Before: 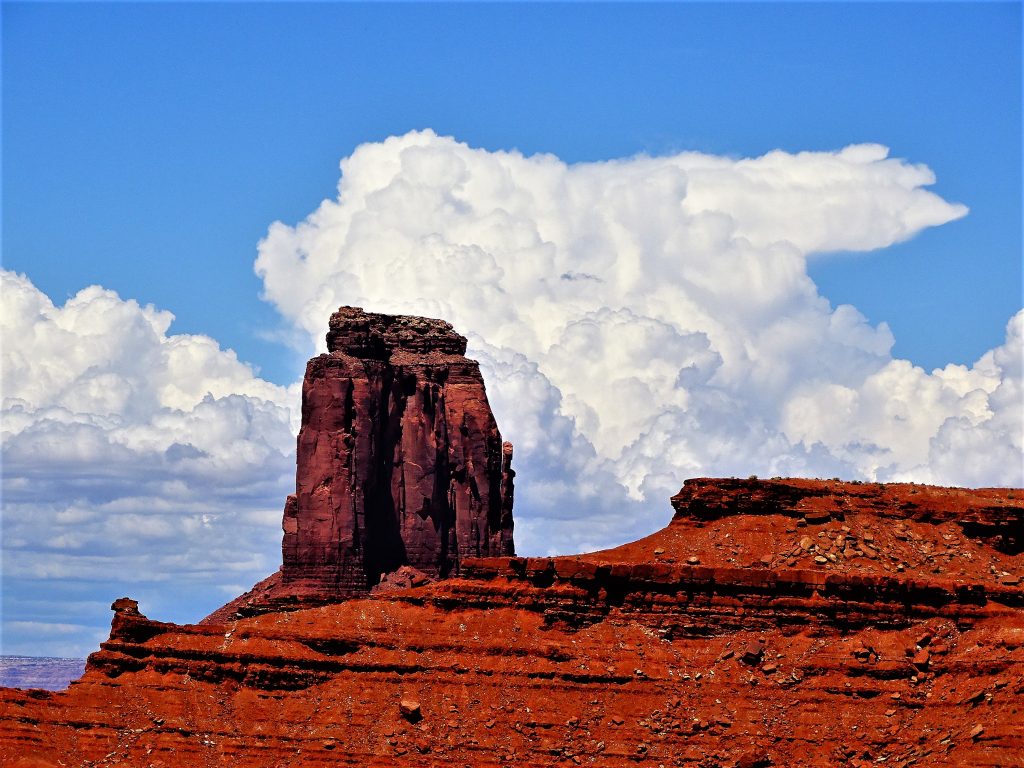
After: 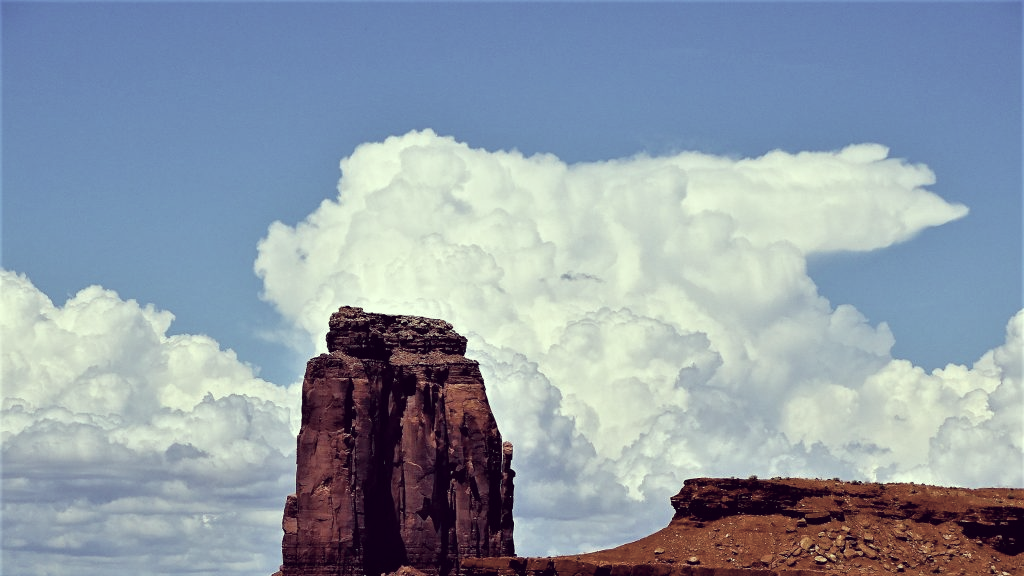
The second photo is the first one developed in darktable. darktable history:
color correction: highlights a* -20.17, highlights b* 20.27, shadows a* 20.03, shadows b* -20.46, saturation 0.43
crop: bottom 24.967%
color balance rgb: perceptual saturation grading › global saturation 30%, global vibrance 20%
